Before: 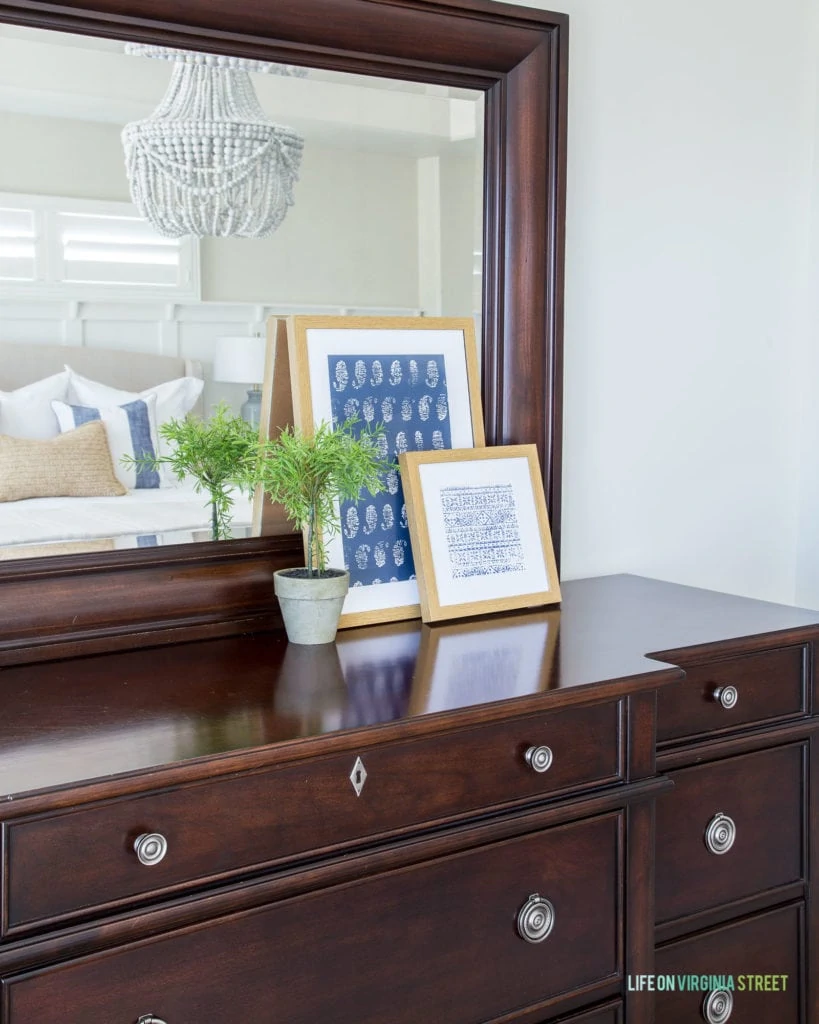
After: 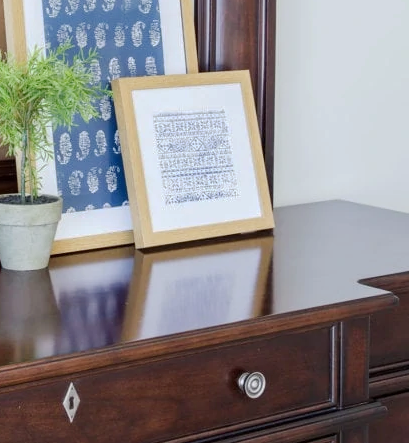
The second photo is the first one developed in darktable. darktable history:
crop: left 35.101%, top 36.573%, right 14.906%, bottom 20.078%
base curve: curves: ch0 [(0, 0) (0.235, 0.266) (0.503, 0.496) (0.786, 0.72) (1, 1)], preserve colors none
